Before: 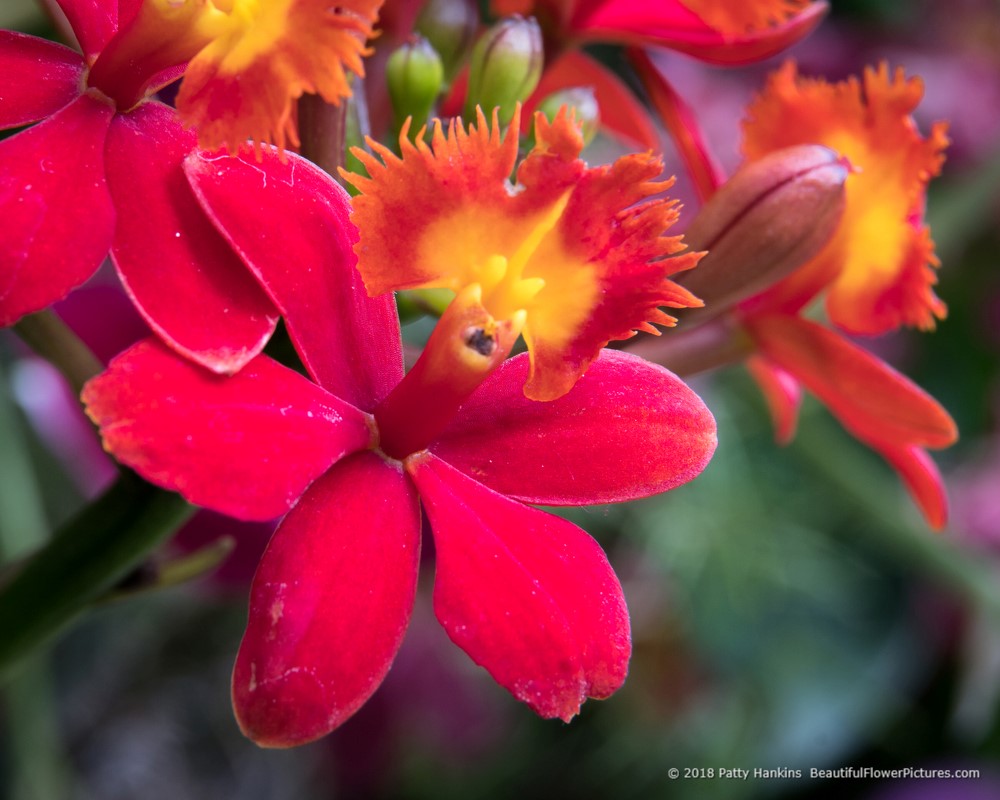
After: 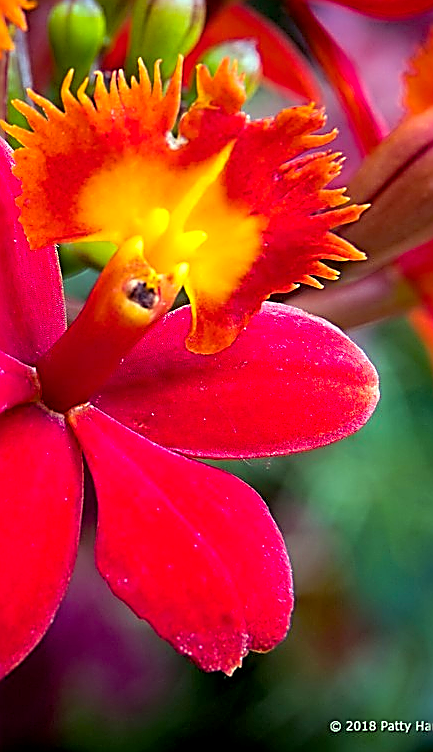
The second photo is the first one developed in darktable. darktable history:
crop: left 33.837%, top 5.959%, right 22.811%
sharpen: amount 1.994
exposure: black level correction 0.007, exposure 0.159 EV, compensate highlight preservation false
color balance rgb: highlights gain › luminance 15.578%, highlights gain › chroma 7.039%, highlights gain › hue 124.42°, perceptual saturation grading › global saturation 19.878%, global vibrance 20%
